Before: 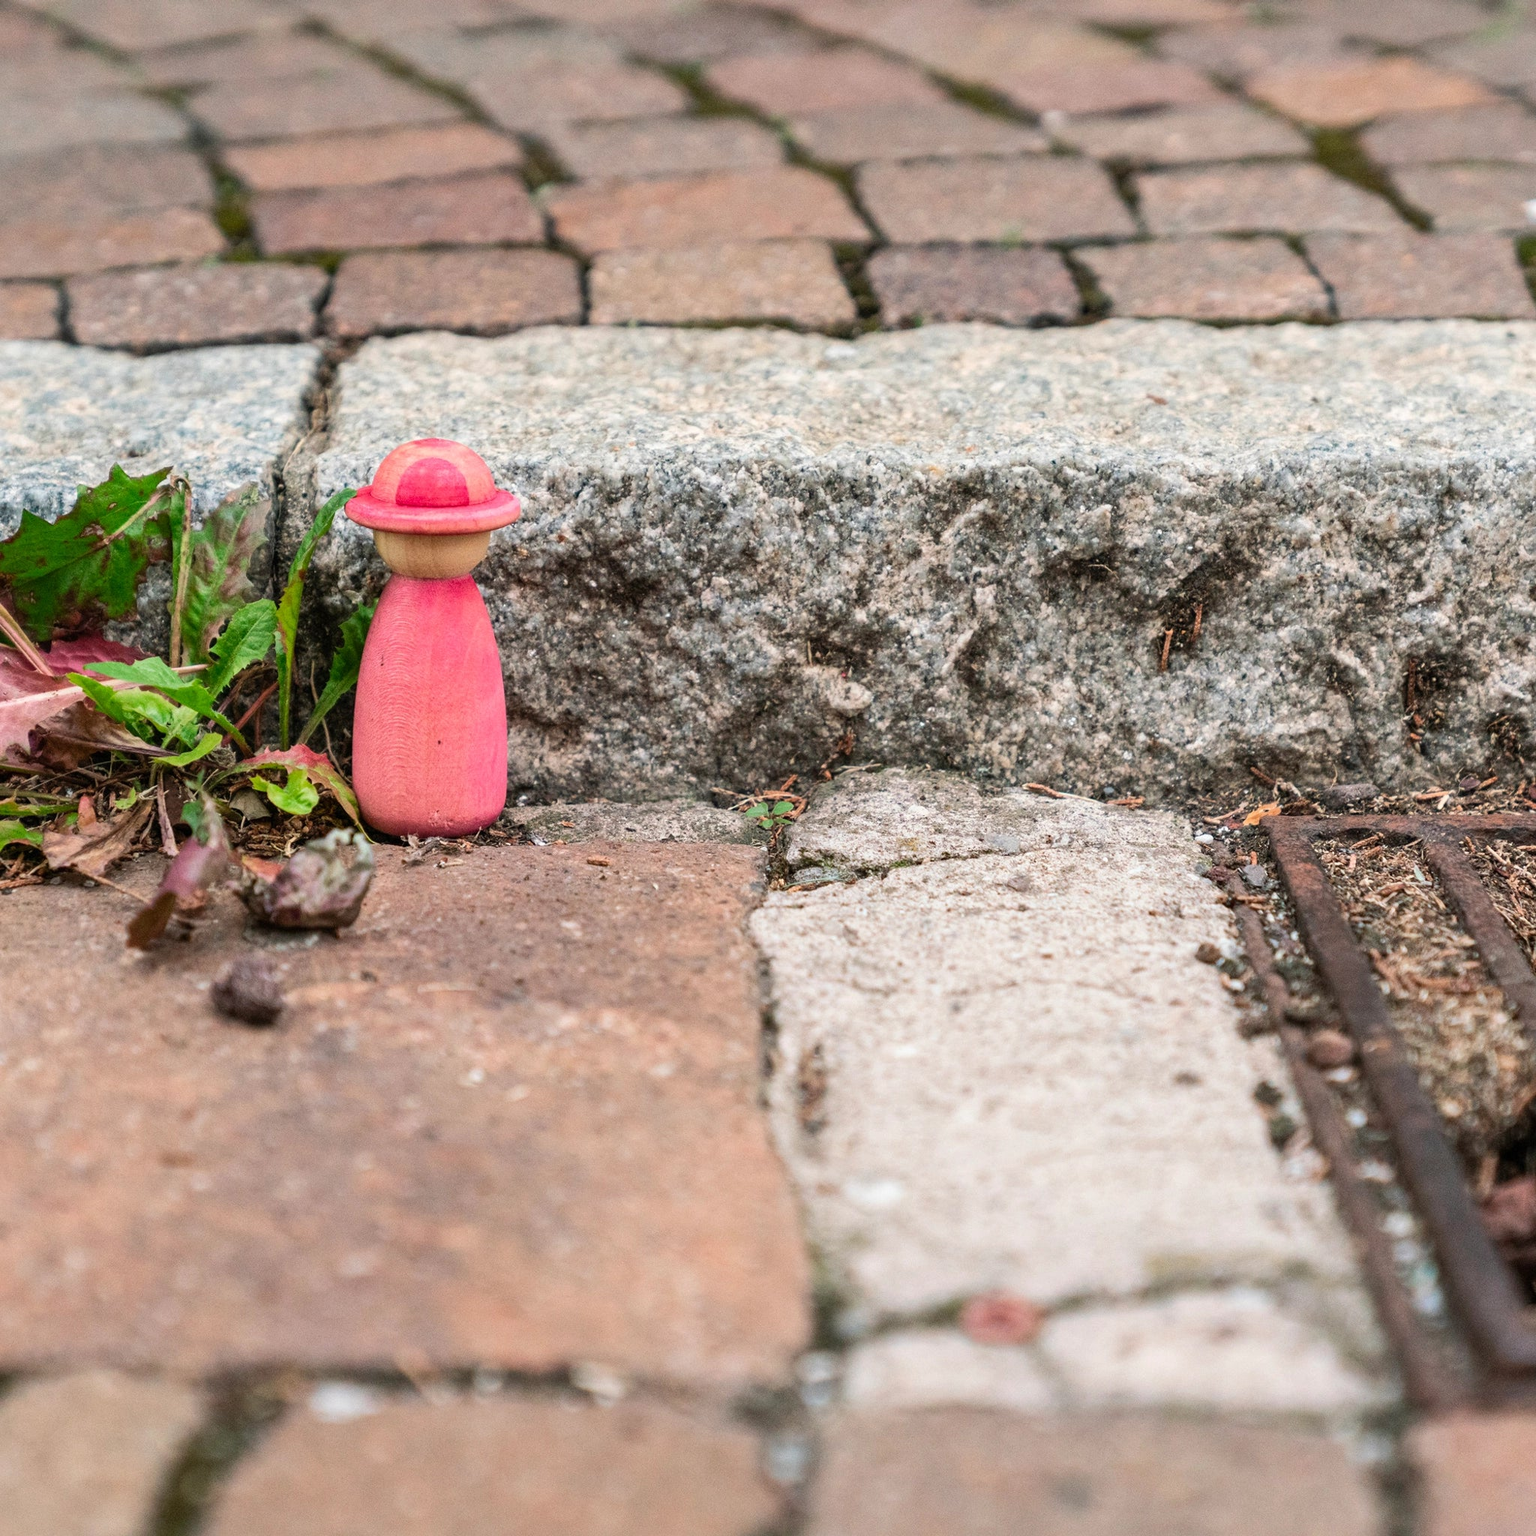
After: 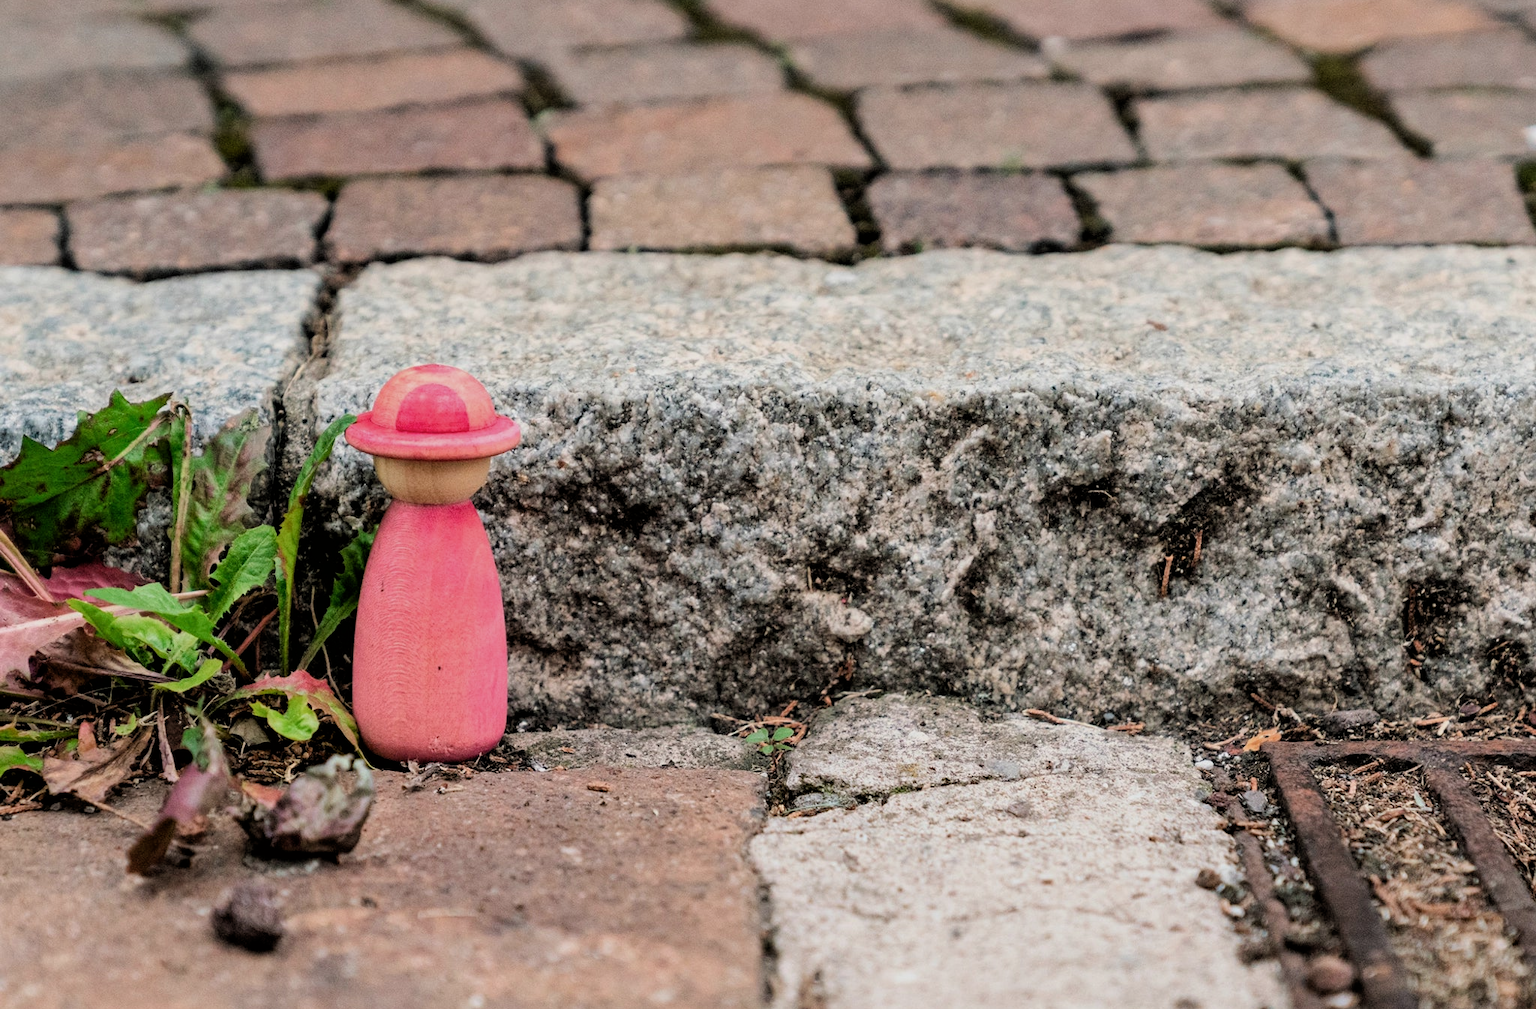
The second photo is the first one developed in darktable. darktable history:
filmic rgb: black relative exposure -3.99 EV, white relative exposure 2.99 EV, threshold 5.98 EV, hardness 3, contrast 1.391, color science v6 (2022), enable highlight reconstruction true
tone equalizer: -8 EV 0.281 EV, -7 EV 0.387 EV, -6 EV 0.405 EV, -5 EV 0.264 EV, -3 EV -0.28 EV, -2 EV -0.422 EV, -1 EV -0.396 EV, +0 EV -0.24 EV, edges refinement/feathering 500, mask exposure compensation -1.57 EV, preserve details guided filter
crop and rotate: top 4.847%, bottom 29.408%
